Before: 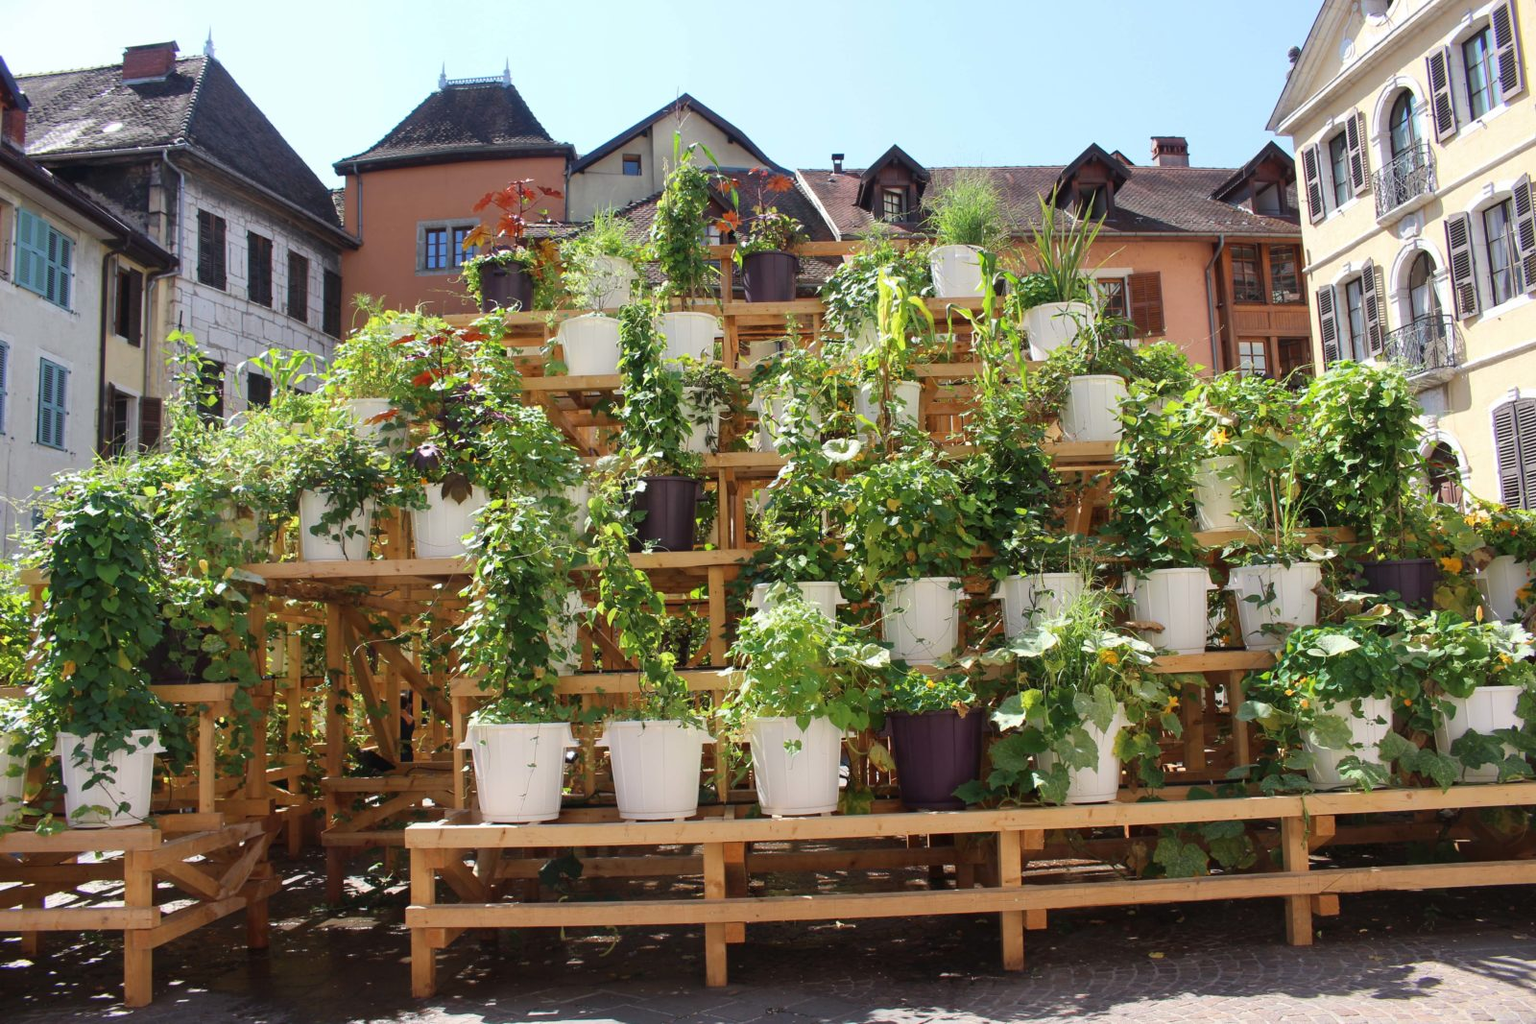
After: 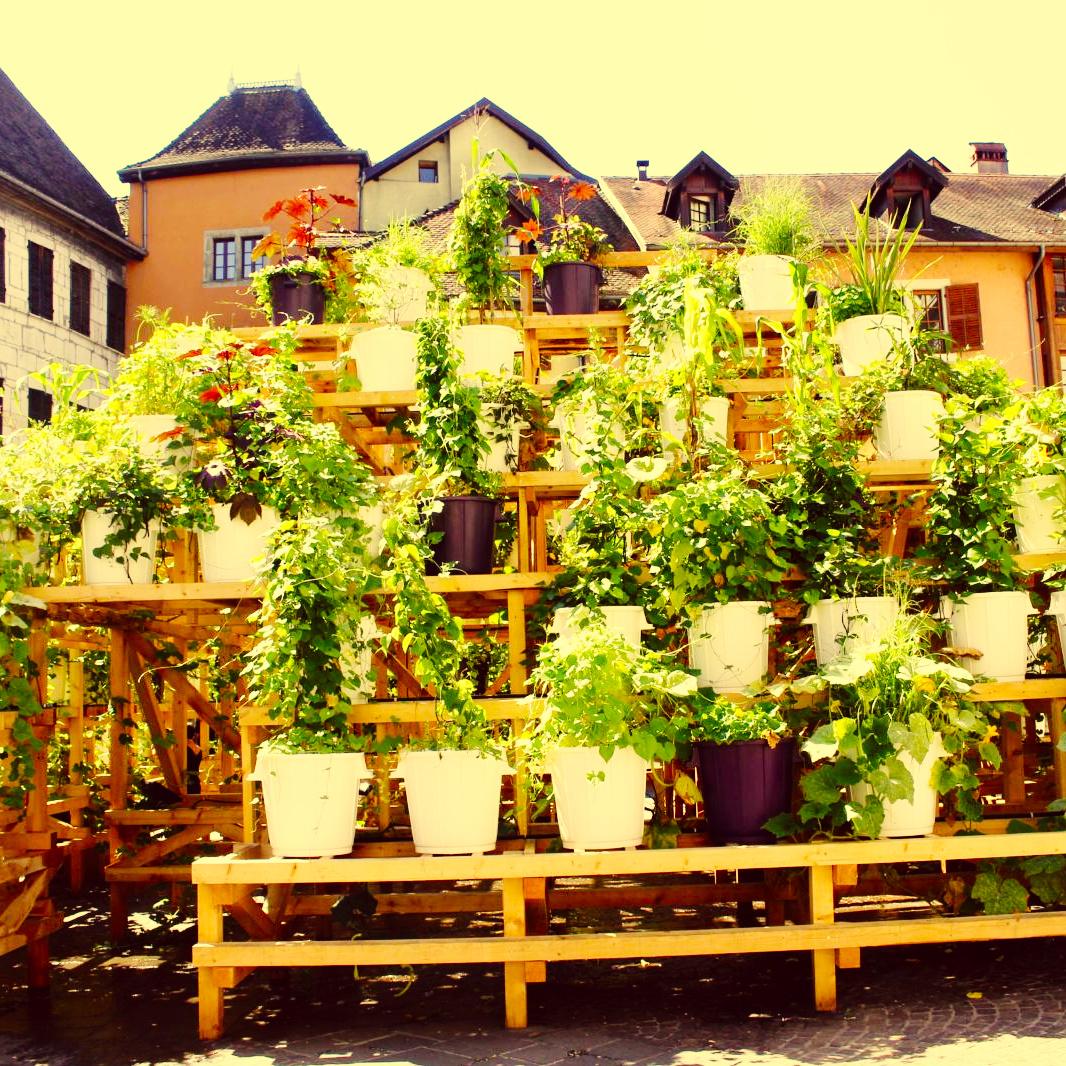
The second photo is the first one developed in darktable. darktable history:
crop and rotate: left 14.385%, right 18.948%
base curve: curves: ch0 [(0, 0) (0, 0) (0.002, 0.001) (0.008, 0.003) (0.019, 0.011) (0.037, 0.037) (0.064, 0.11) (0.102, 0.232) (0.152, 0.379) (0.216, 0.524) (0.296, 0.665) (0.394, 0.789) (0.512, 0.881) (0.651, 0.945) (0.813, 0.986) (1, 1)], preserve colors none
color correction: highlights a* -0.482, highlights b* 40, shadows a* 9.8, shadows b* -0.161
